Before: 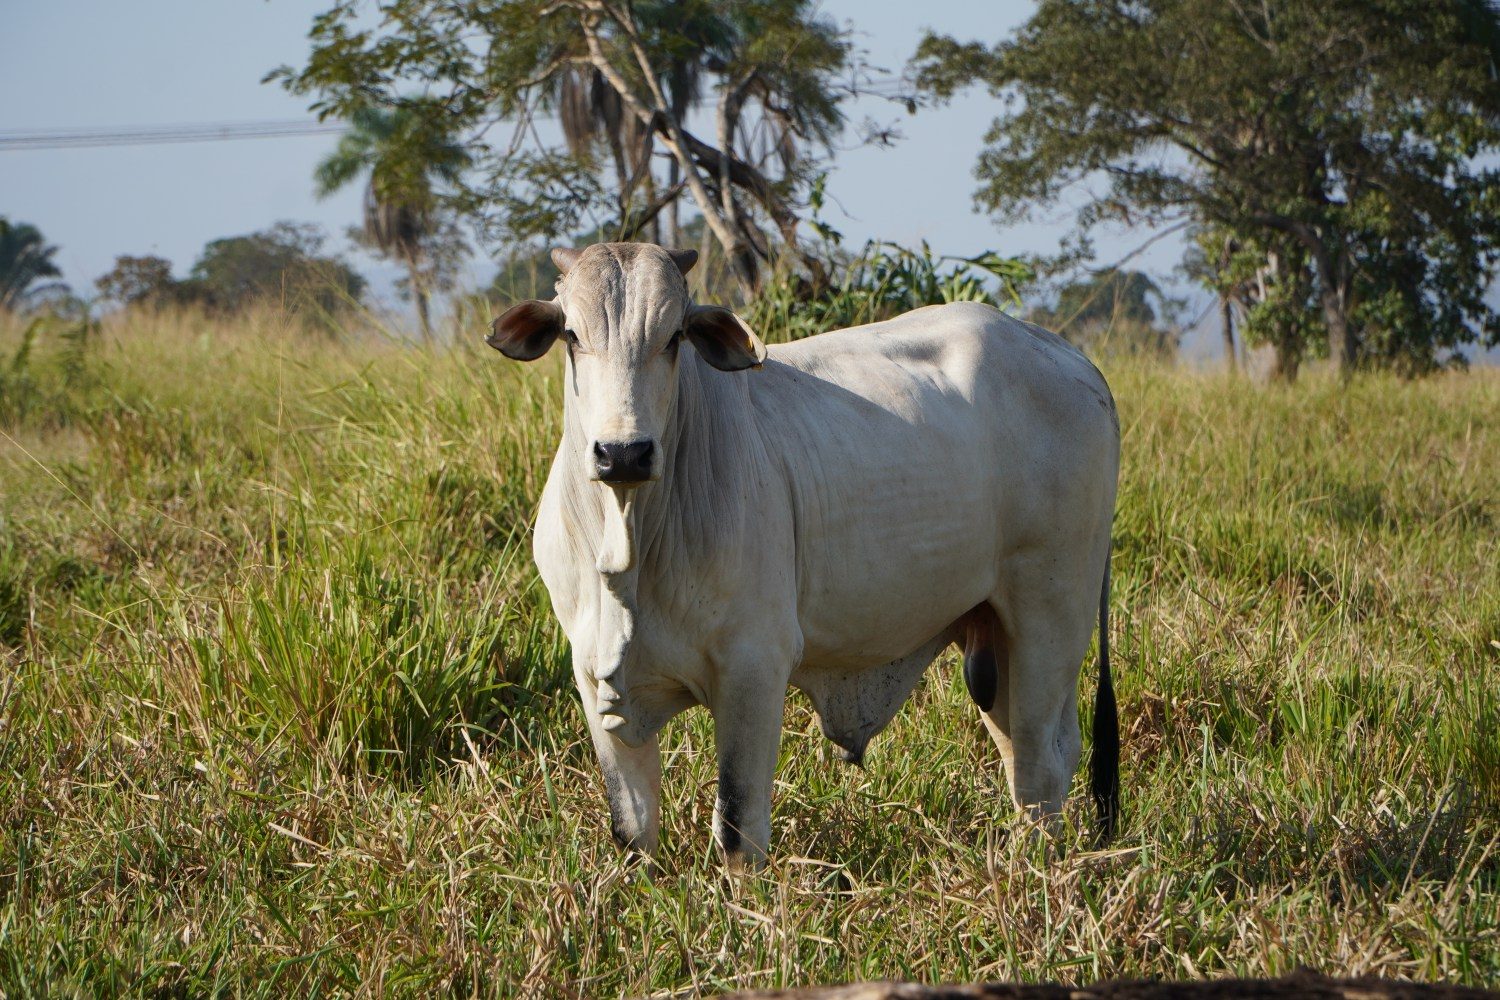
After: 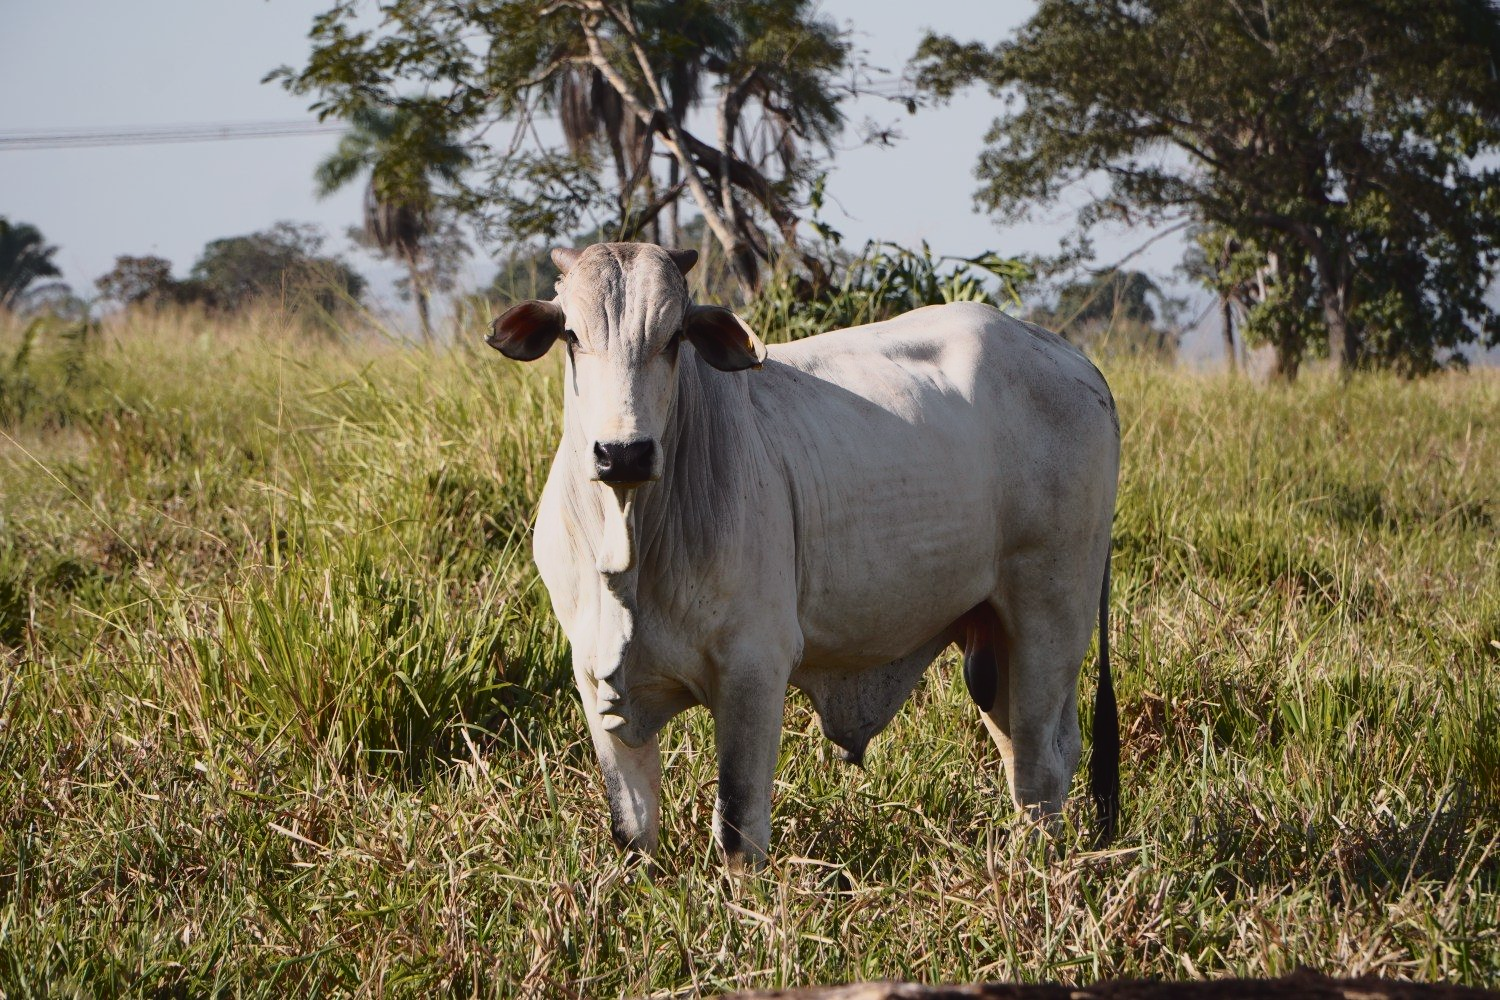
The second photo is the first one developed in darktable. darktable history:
tone curve: curves: ch0 [(0, 0.032) (0.094, 0.08) (0.265, 0.208) (0.41, 0.417) (0.498, 0.496) (0.638, 0.673) (0.819, 0.841) (0.96, 0.899)]; ch1 [(0, 0) (0.161, 0.092) (0.37, 0.302) (0.417, 0.434) (0.495, 0.504) (0.576, 0.589) (0.725, 0.765) (1, 1)]; ch2 [(0, 0) (0.352, 0.403) (0.45, 0.469) (0.521, 0.515) (0.59, 0.579) (1, 1)], color space Lab, independent channels, preserve colors none
